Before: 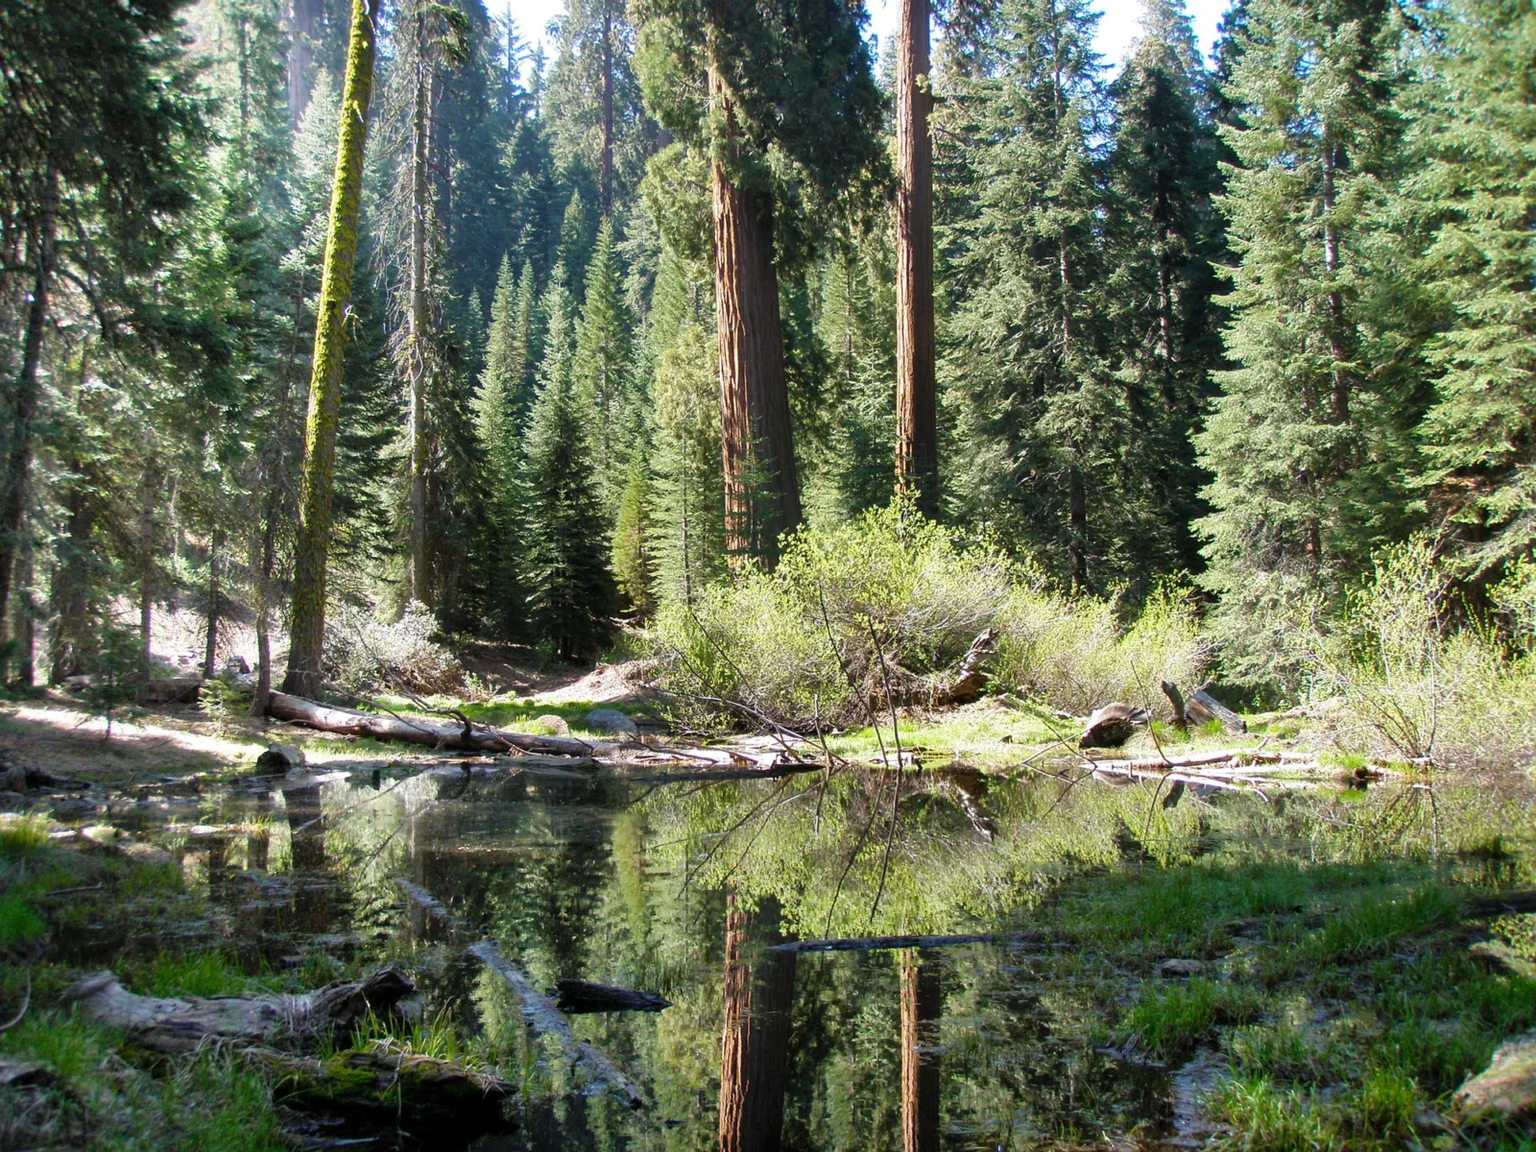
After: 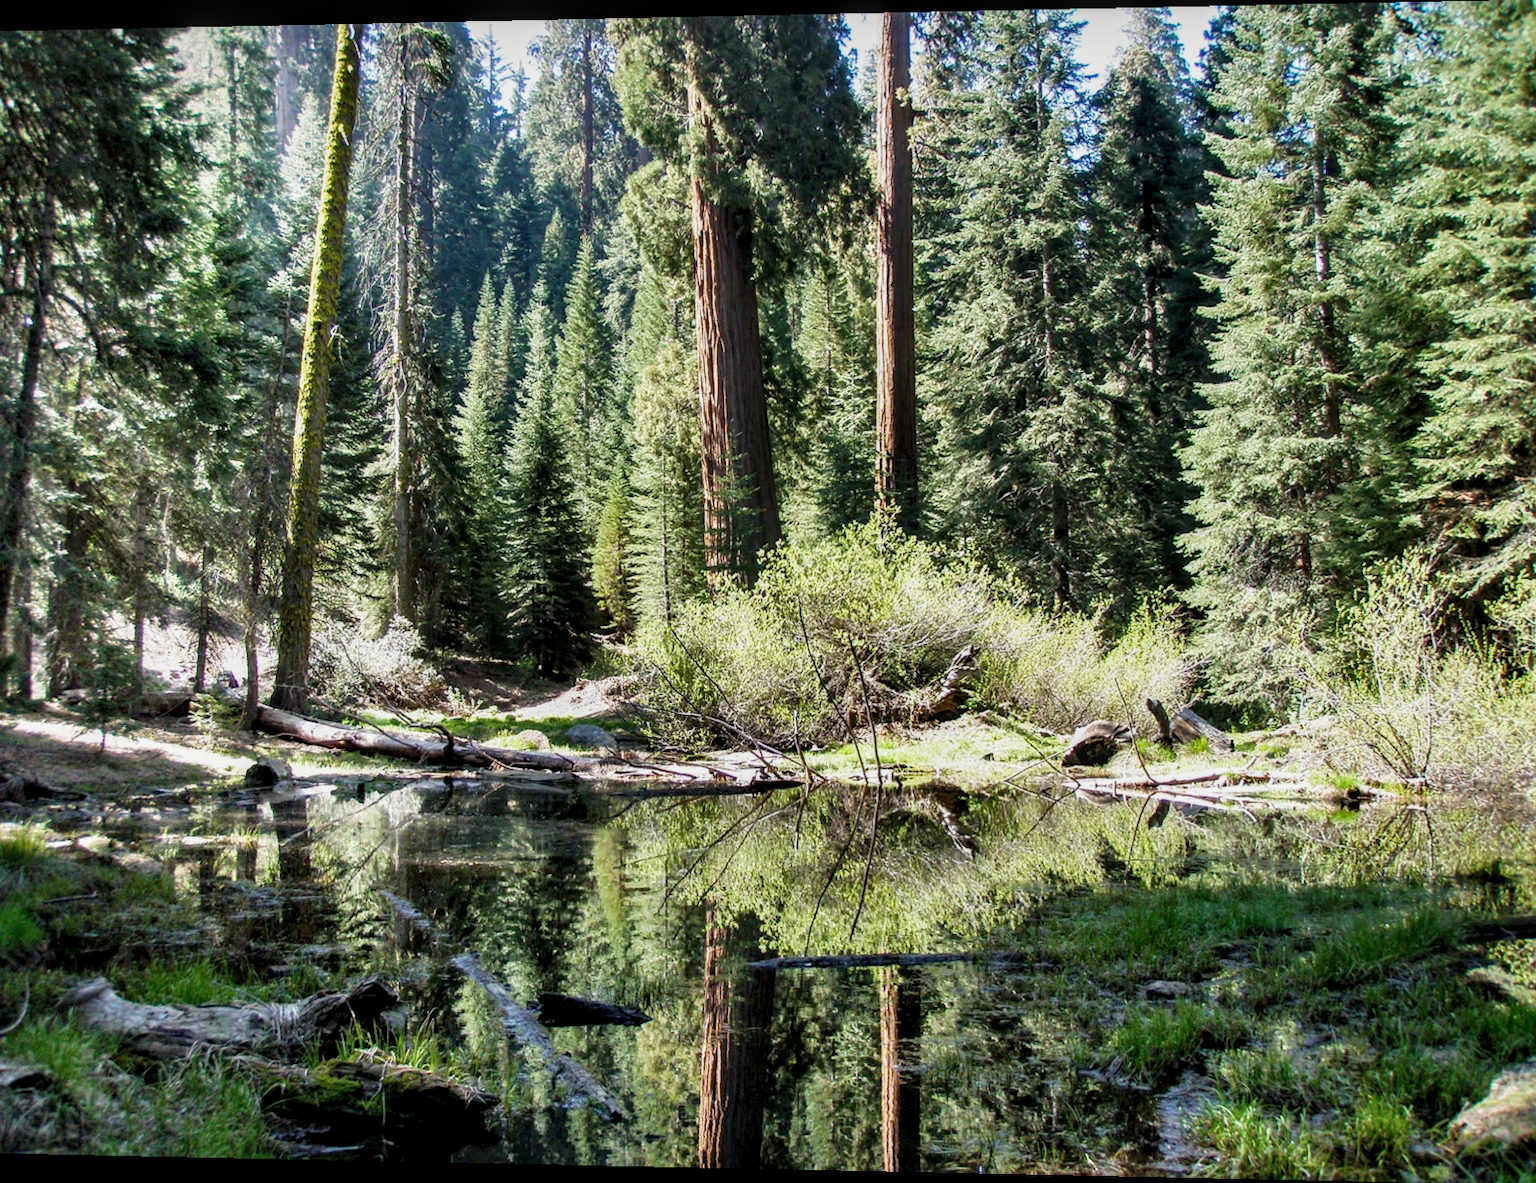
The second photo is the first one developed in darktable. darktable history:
local contrast: on, module defaults
sigmoid: contrast 1.22, skew 0.65
rotate and perspective: lens shift (horizontal) -0.055, automatic cropping off
contrast equalizer: y [[0.546, 0.552, 0.554, 0.554, 0.552, 0.546], [0.5 ×6], [0.5 ×6], [0 ×6], [0 ×6]]
